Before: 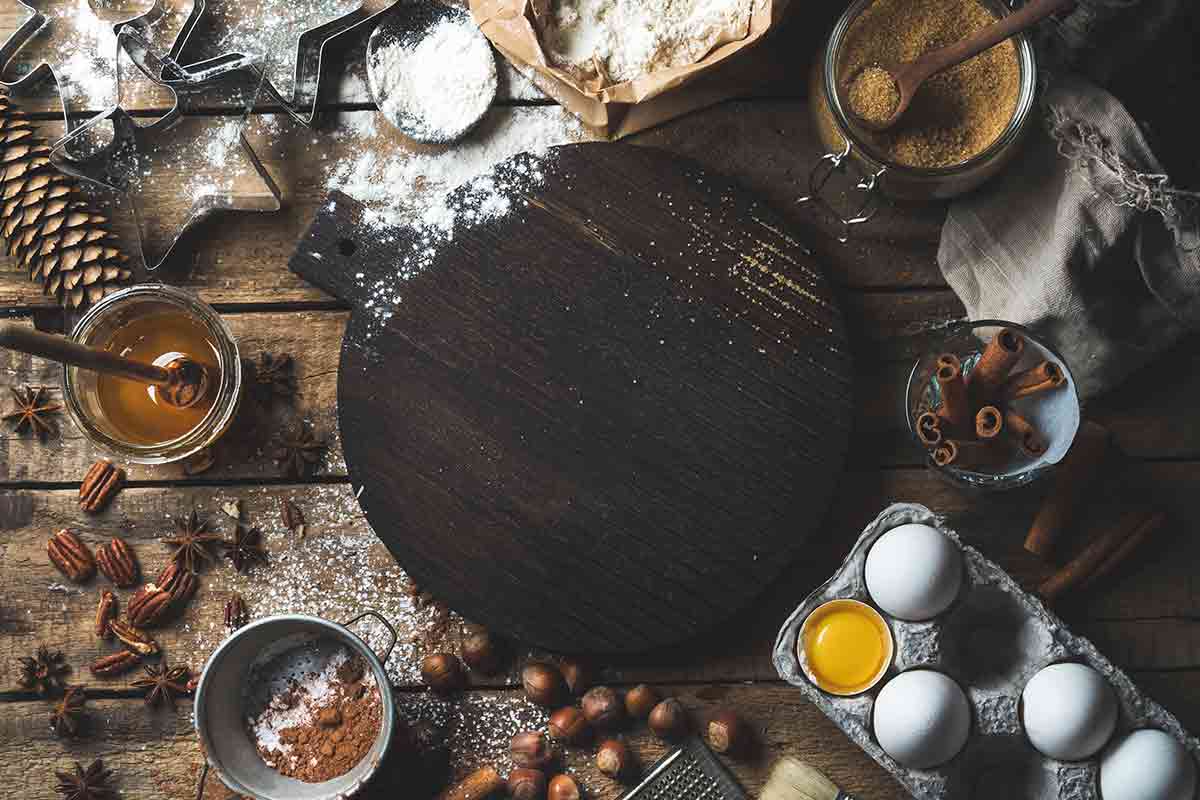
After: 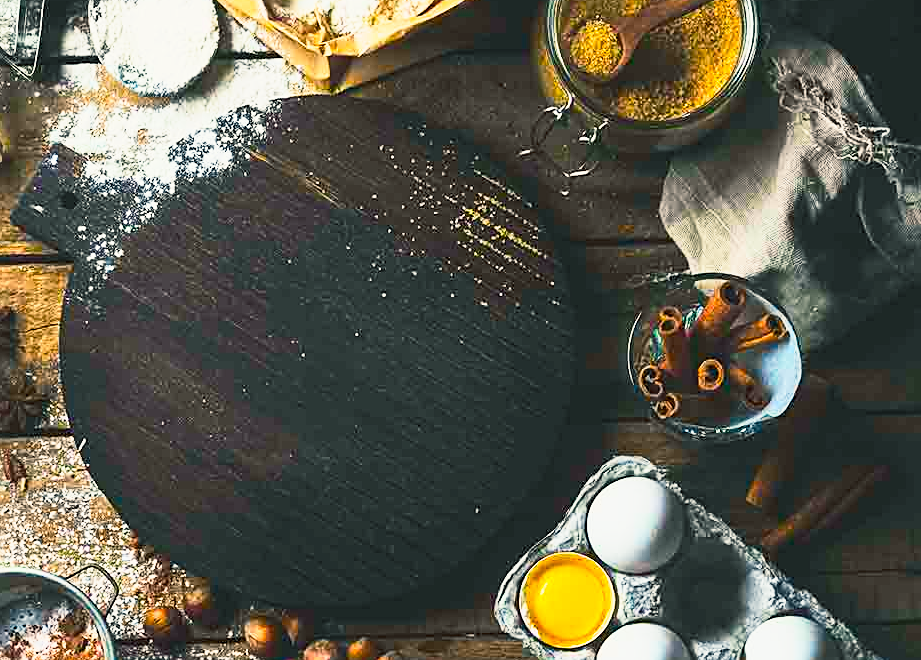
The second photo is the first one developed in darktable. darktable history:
crop: left 23.227%, top 5.879%, bottom 11.527%
contrast brightness saturation: contrast 0.231, brightness 0.115, saturation 0.285
base curve: curves: ch0 [(0, 0) (0.088, 0.125) (0.176, 0.251) (0.354, 0.501) (0.613, 0.749) (1, 0.877)], preserve colors none
color balance rgb: shadows lift › chroma 2.825%, shadows lift › hue 191.72°, highlights gain › luminance 5.803%, highlights gain › chroma 2.567%, highlights gain › hue 89.05°, perceptual saturation grading › global saturation 30.648%, global vibrance 20%
sharpen: on, module defaults
